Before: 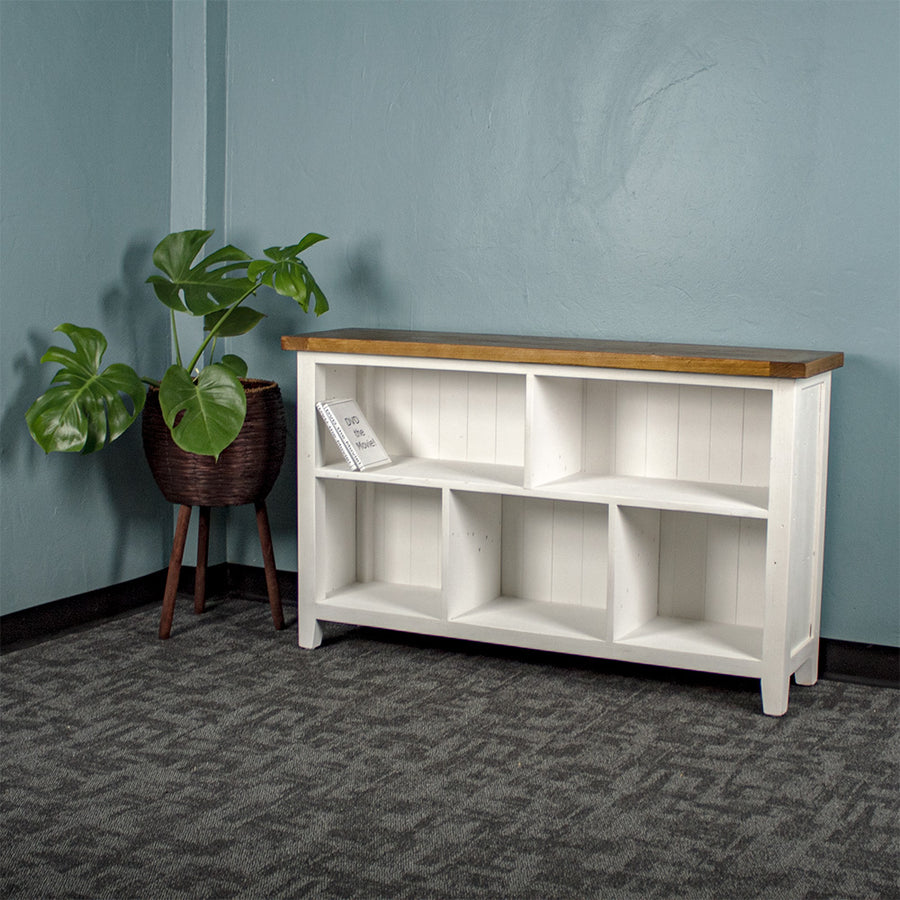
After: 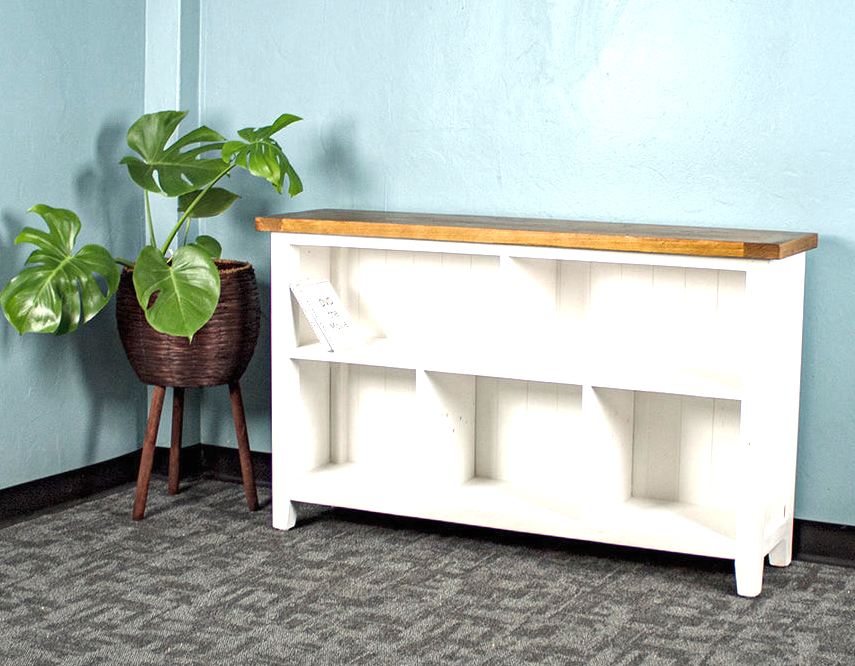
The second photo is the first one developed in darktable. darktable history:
crop and rotate: left 2.991%, top 13.302%, right 1.981%, bottom 12.636%
exposure: black level correction 0, exposure 1.35 EV, compensate exposure bias true, compensate highlight preservation false
